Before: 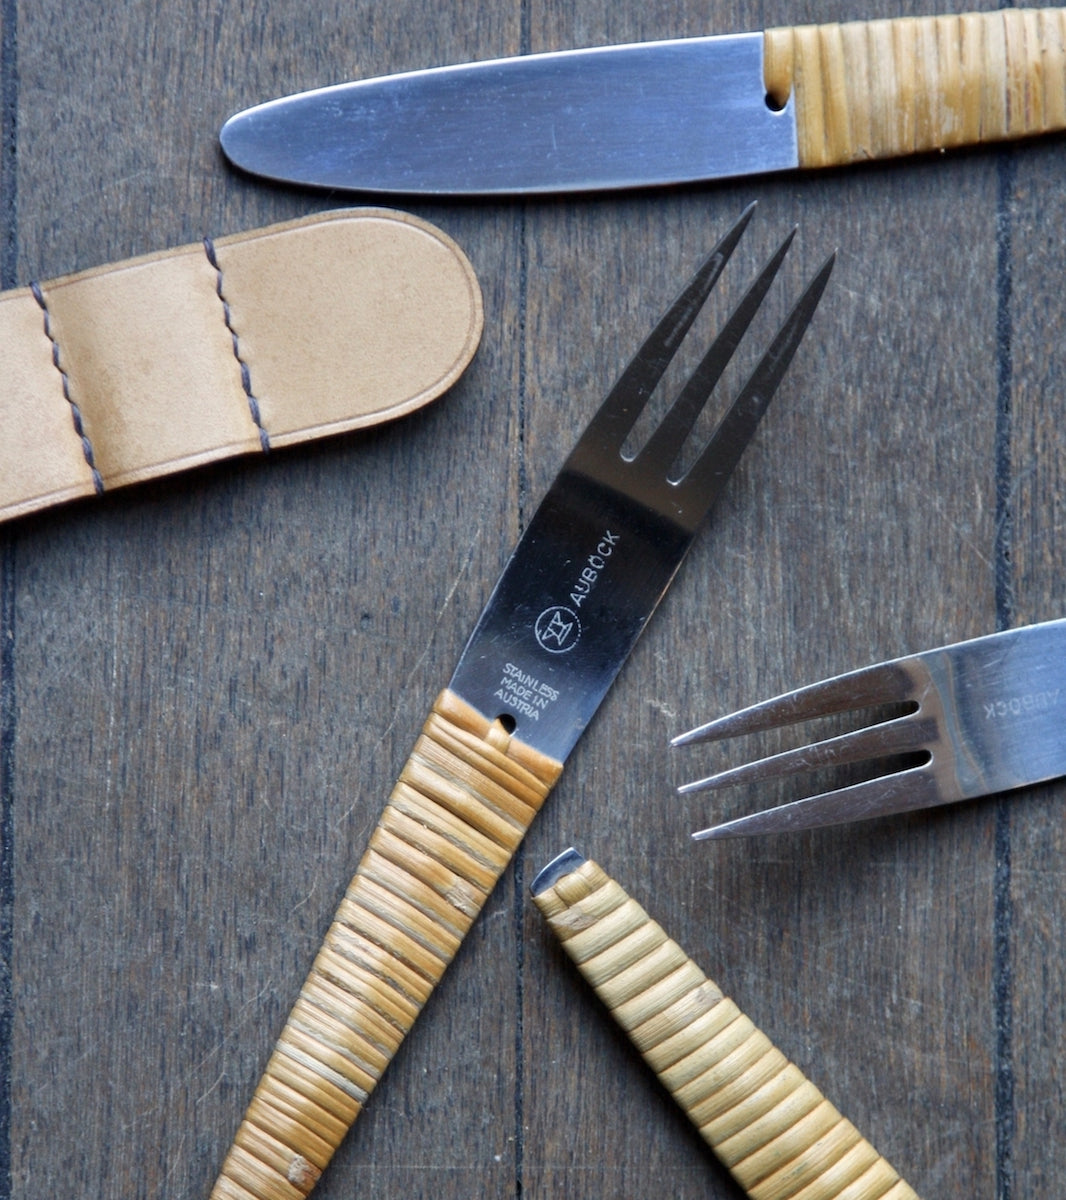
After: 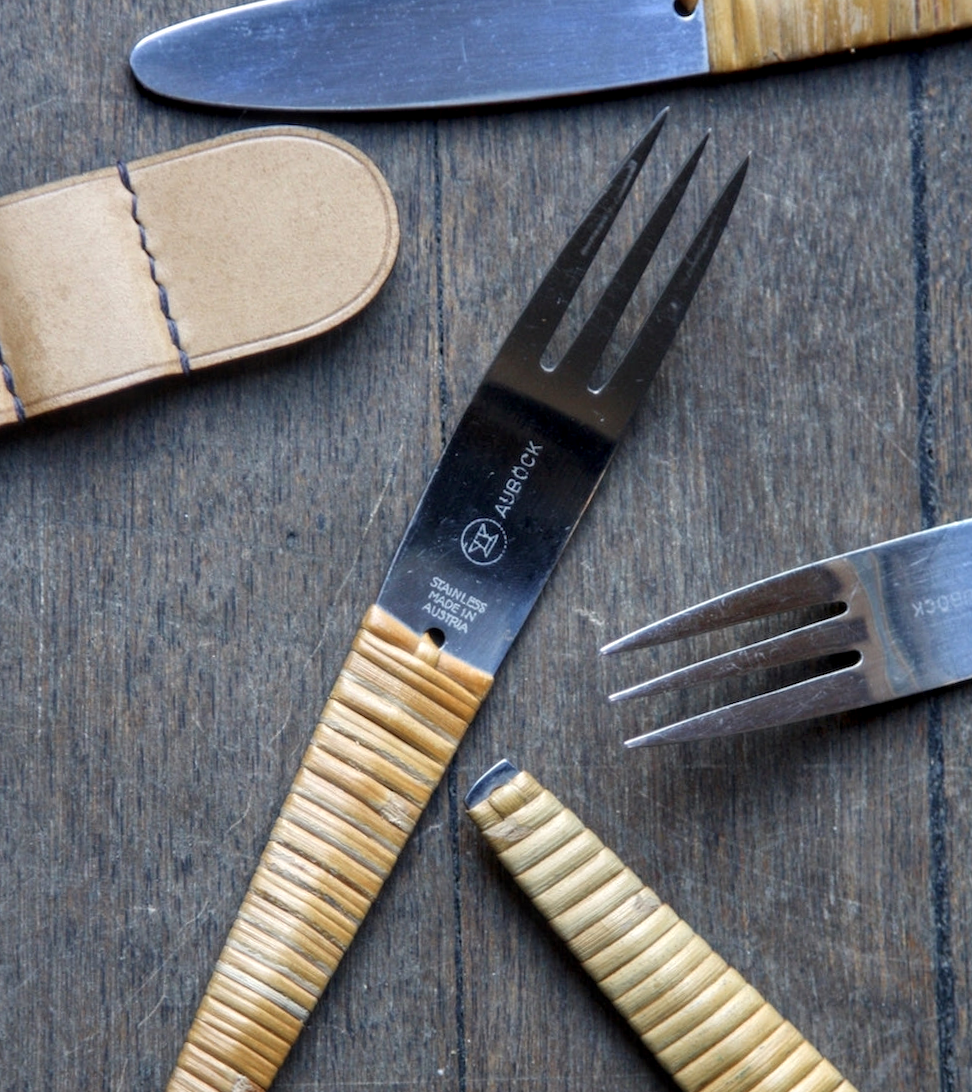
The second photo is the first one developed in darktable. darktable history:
local contrast: on, module defaults
crop and rotate: angle 1.86°, left 5.525%, top 5.717%
